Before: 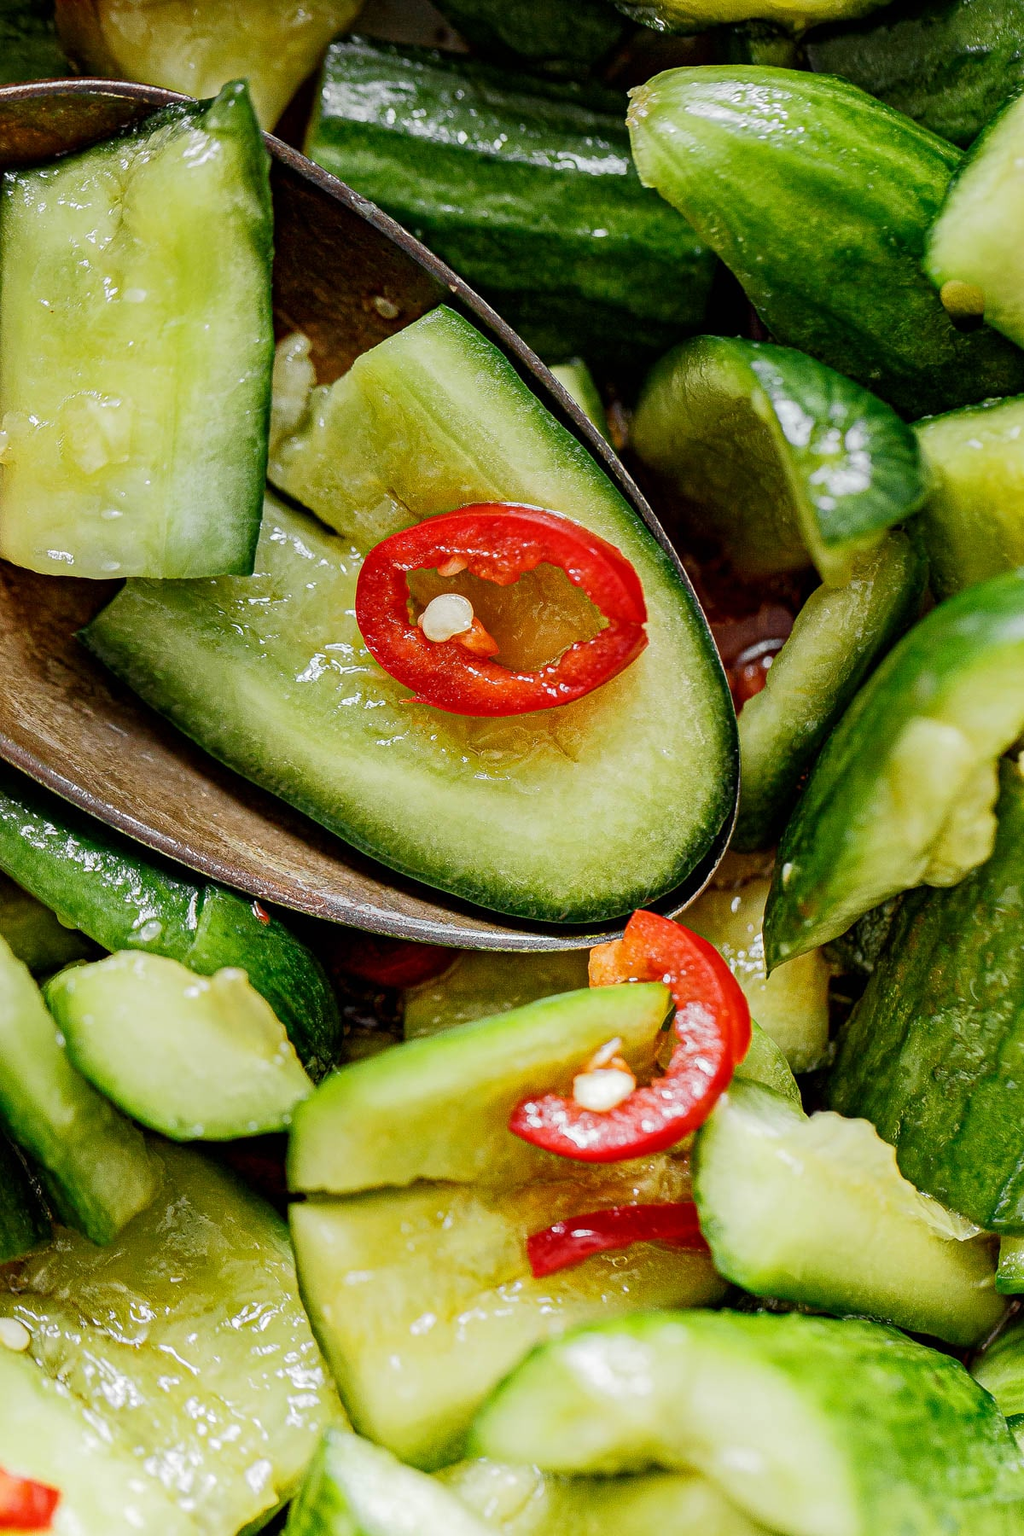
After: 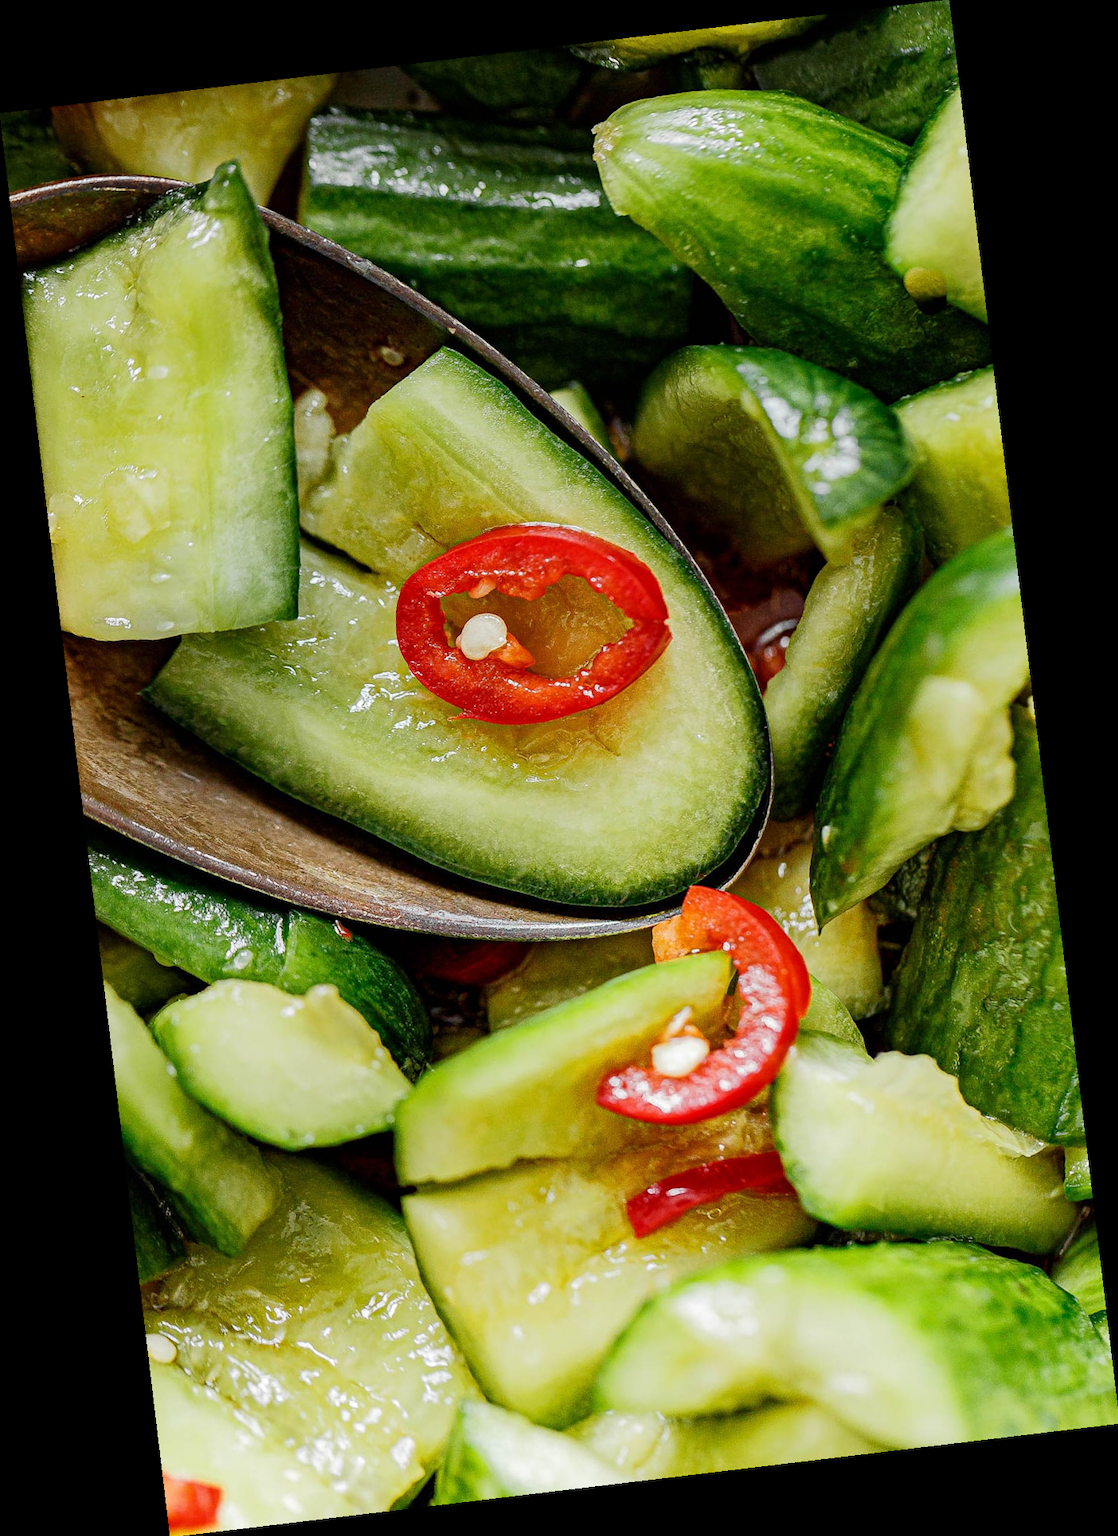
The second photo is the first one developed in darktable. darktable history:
rotate and perspective: rotation -6.83°, automatic cropping off
